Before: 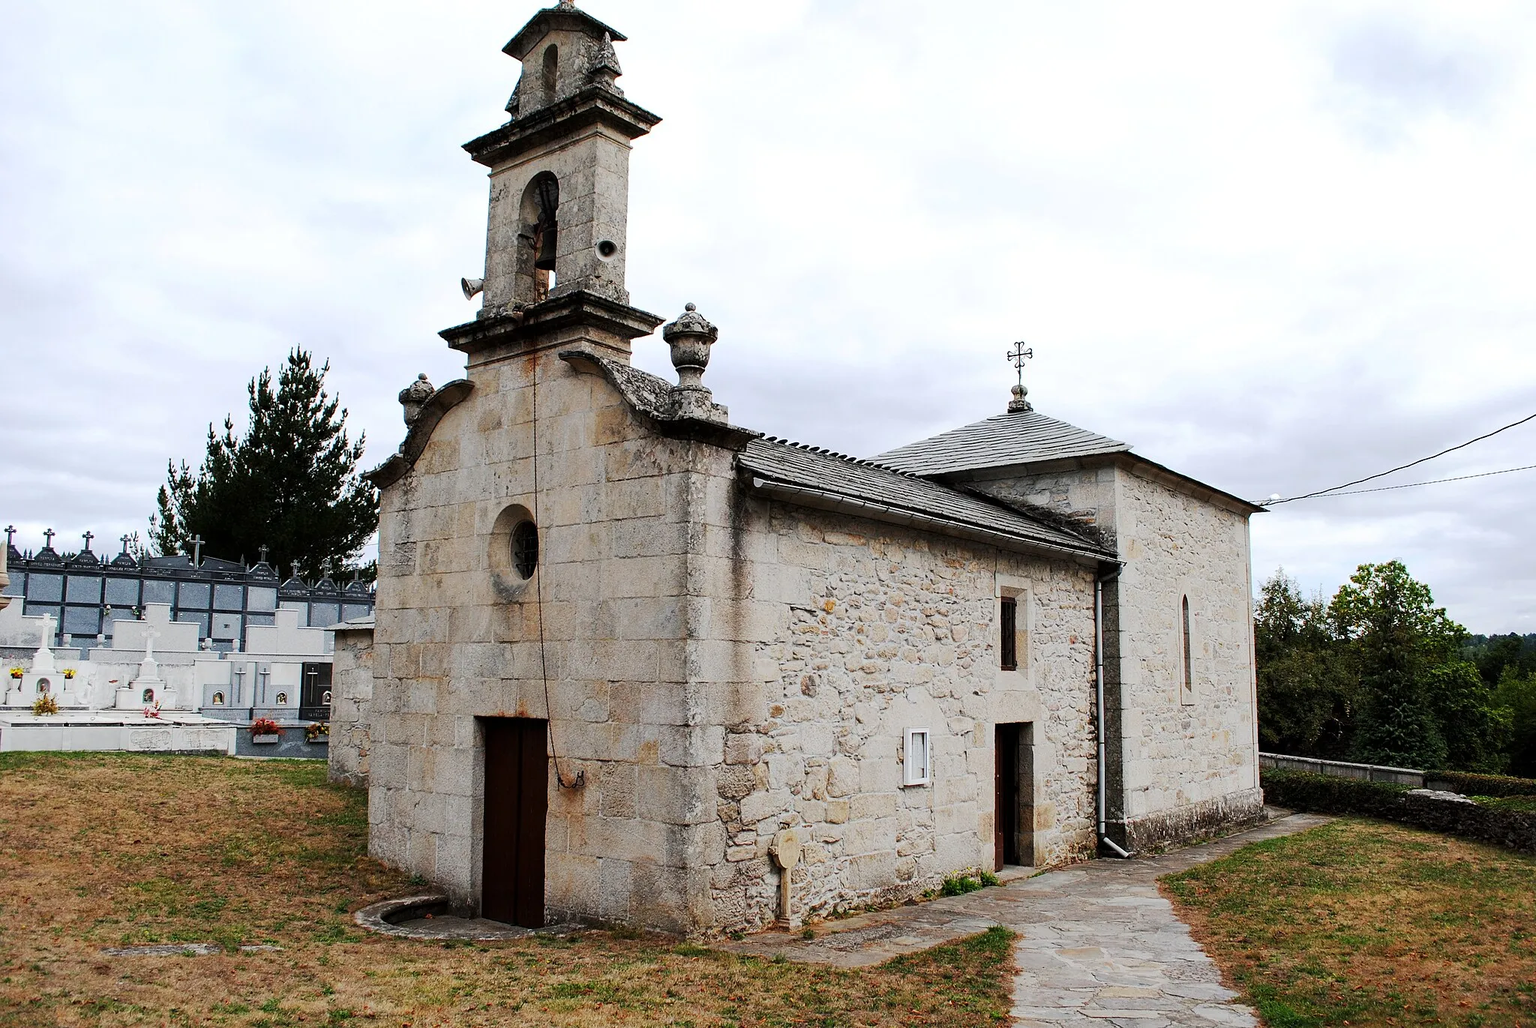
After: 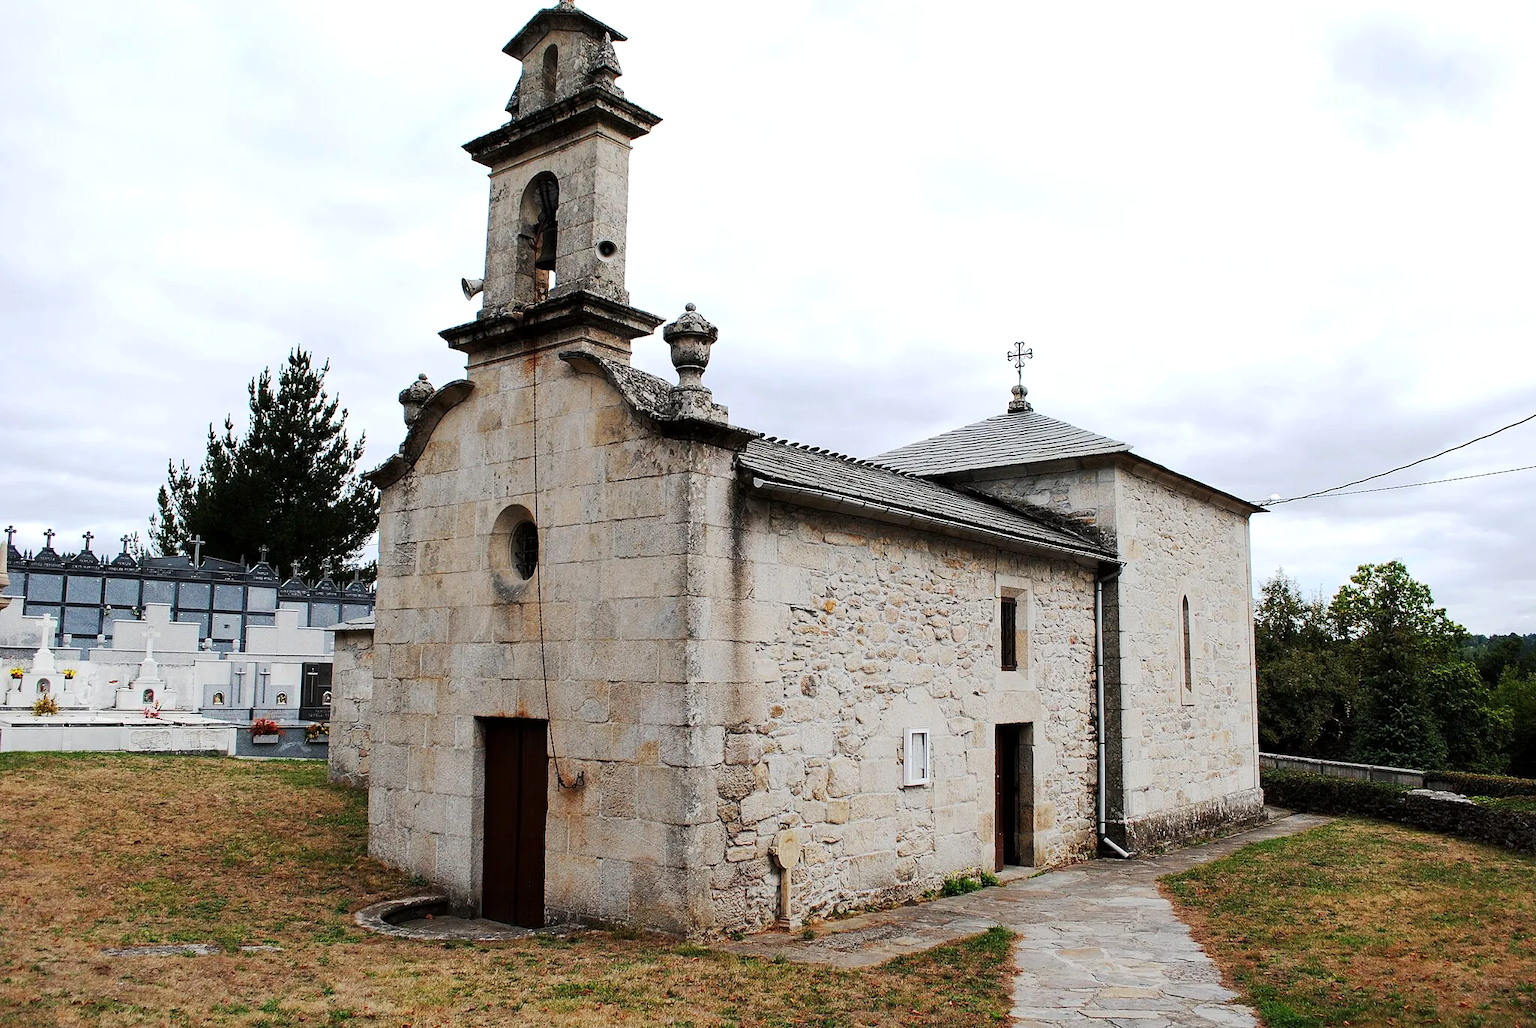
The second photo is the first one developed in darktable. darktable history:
tone equalizer: on, module defaults
exposure: exposure 0.084 EV, compensate highlight preservation false
